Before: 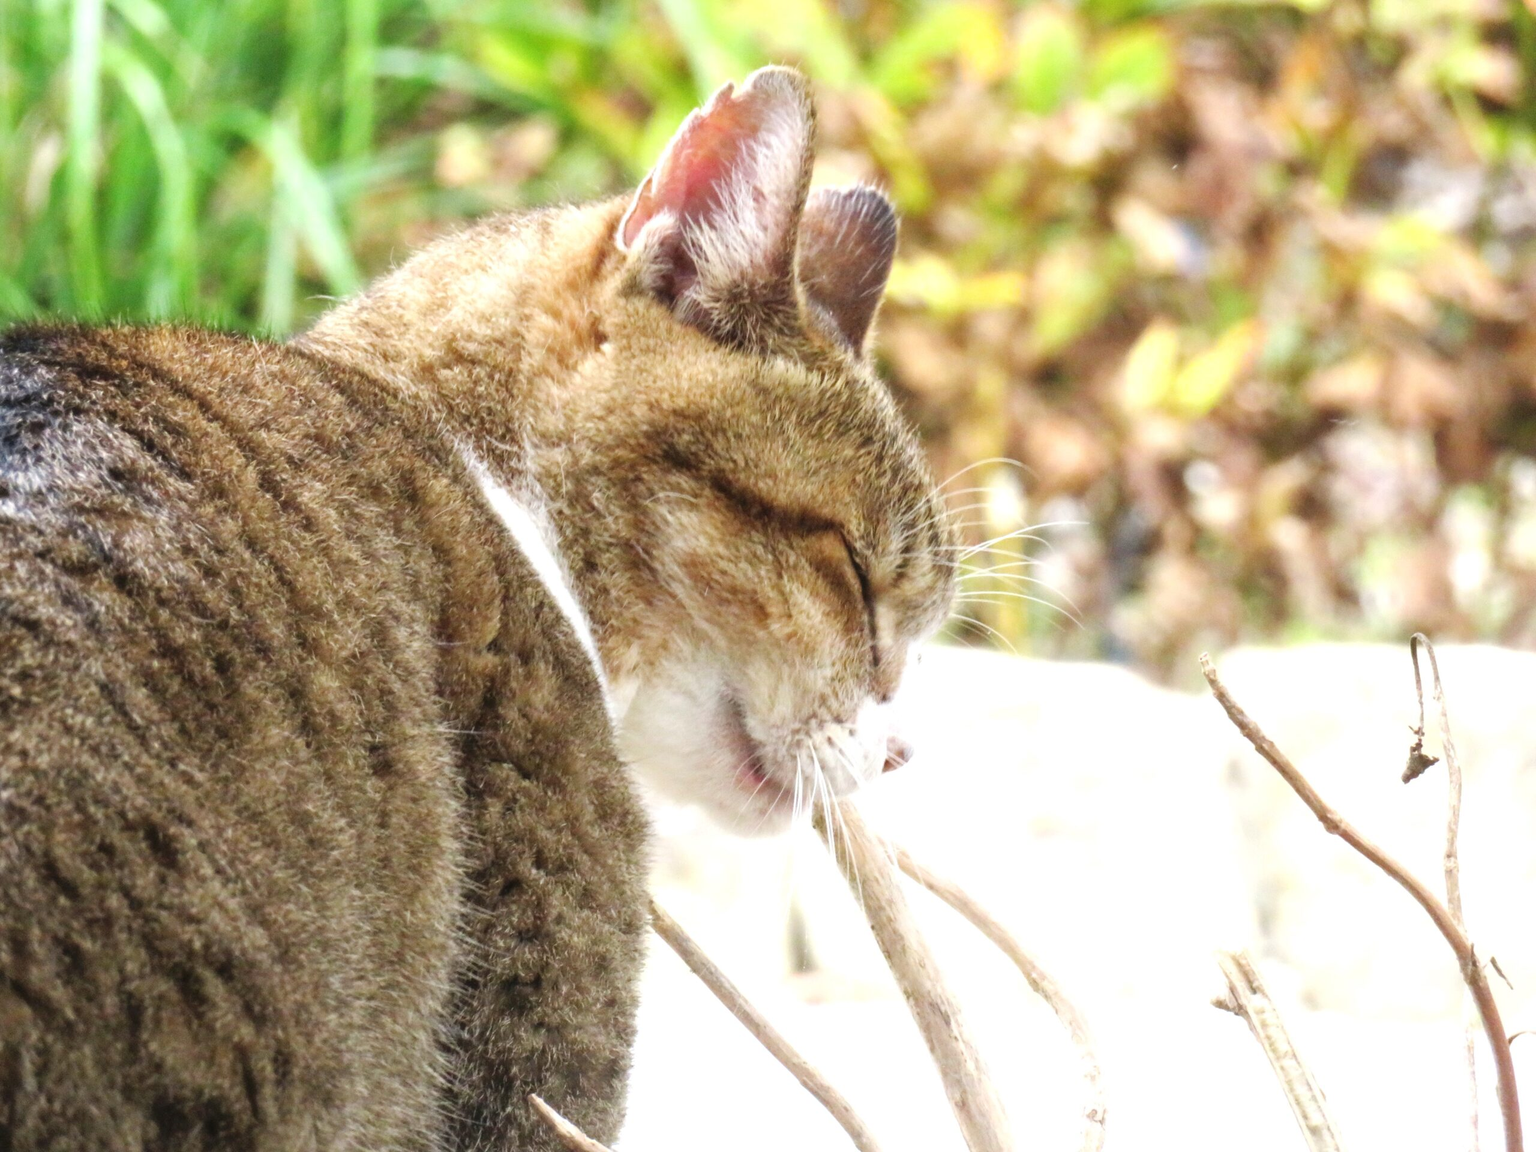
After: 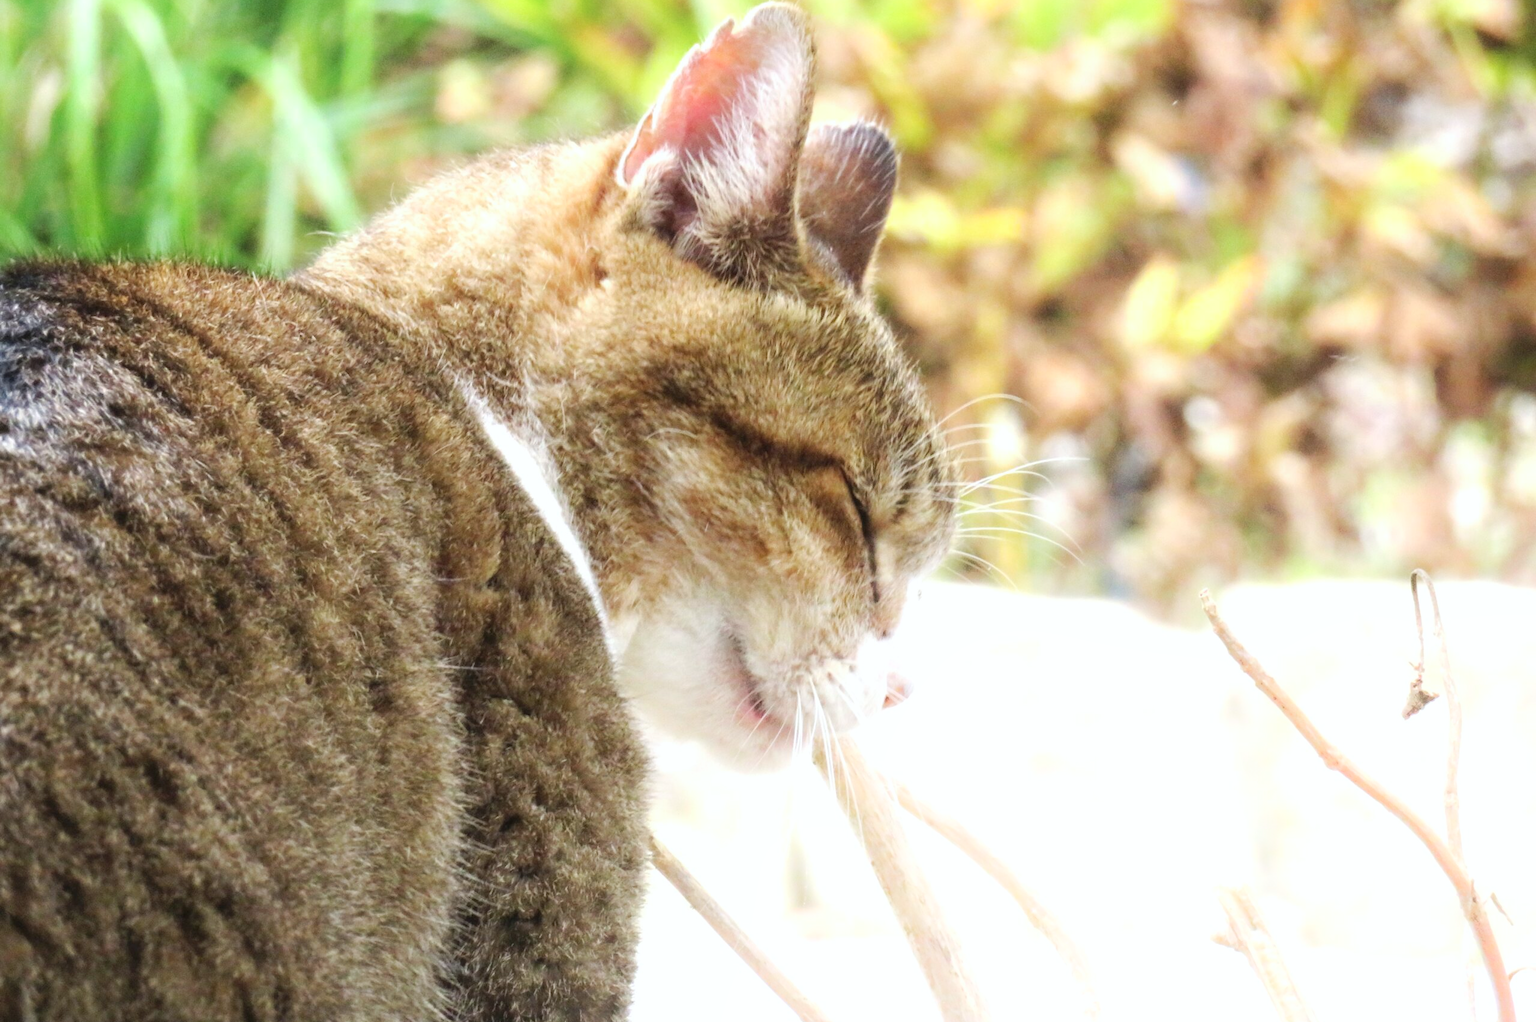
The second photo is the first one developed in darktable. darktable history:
shadows and highlights: shadows -23.08, highlights 46.15, soften with gaussian
crop and rotate: top 5.609%, bottom 5.609%
tone curve: curves: ch0 [(0, 0) (0.003, 0.003) (0.011, 0.011) (0.025, 0.025) (0.044, 0.044) (0.069, 0.069) (0.1, 0.099) (0.136, 0.135) (0.177, 0.177) (0.224, 0.224) (0.277, 0.276) (0.335, 0.334) (0.399, 0.398) (0.468, 0.467) (0.543, 0.547) (0.623, 0.626) (0.709, 0.712) (0.801, 0.802) (0.898, 0.898) (1, 1)], preserve colors none
white balance: red 0.986, blue 1.01
